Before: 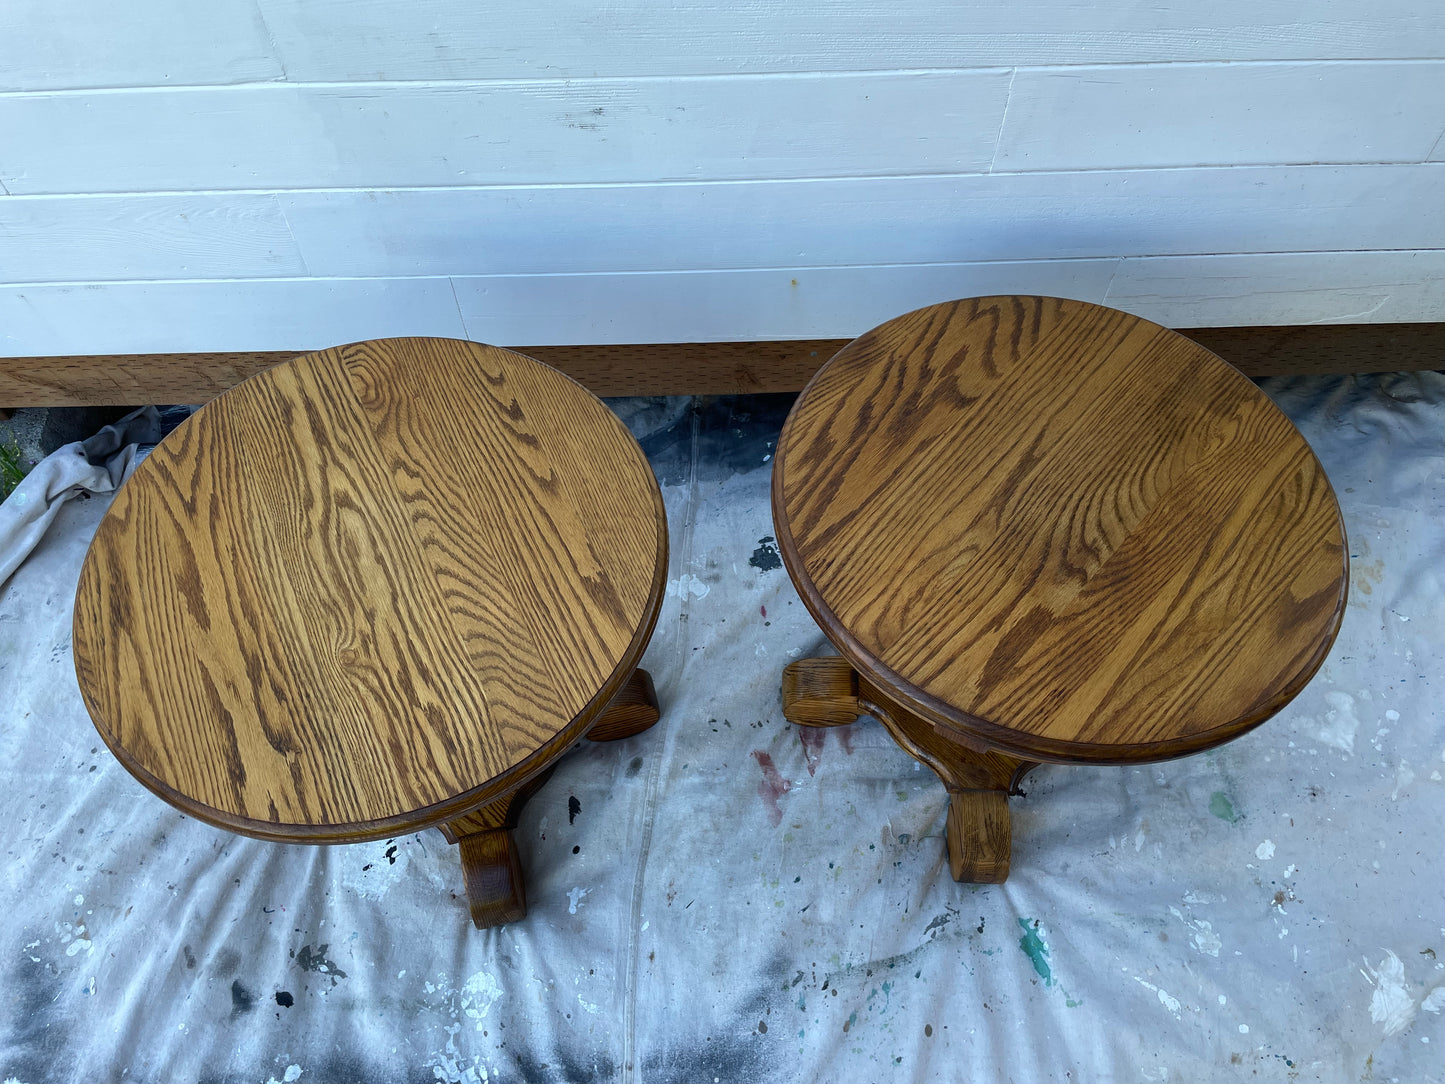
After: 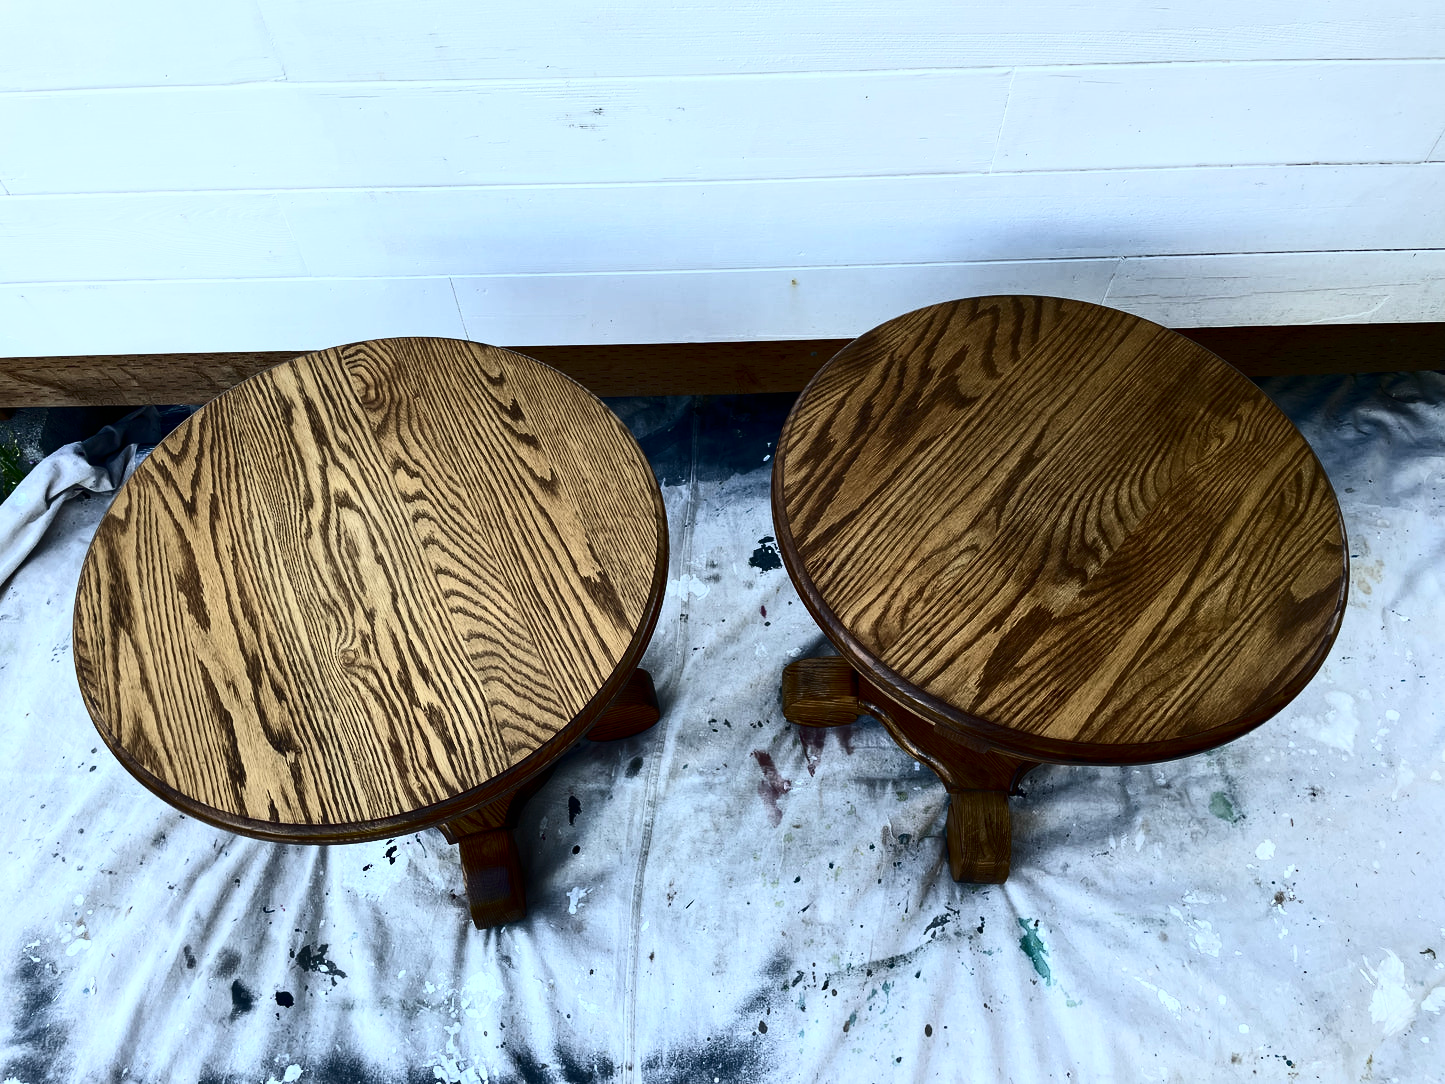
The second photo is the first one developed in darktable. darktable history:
contrast brightness saturation: contrast 0.5, saturation -0.1
white balance: emerald 1
